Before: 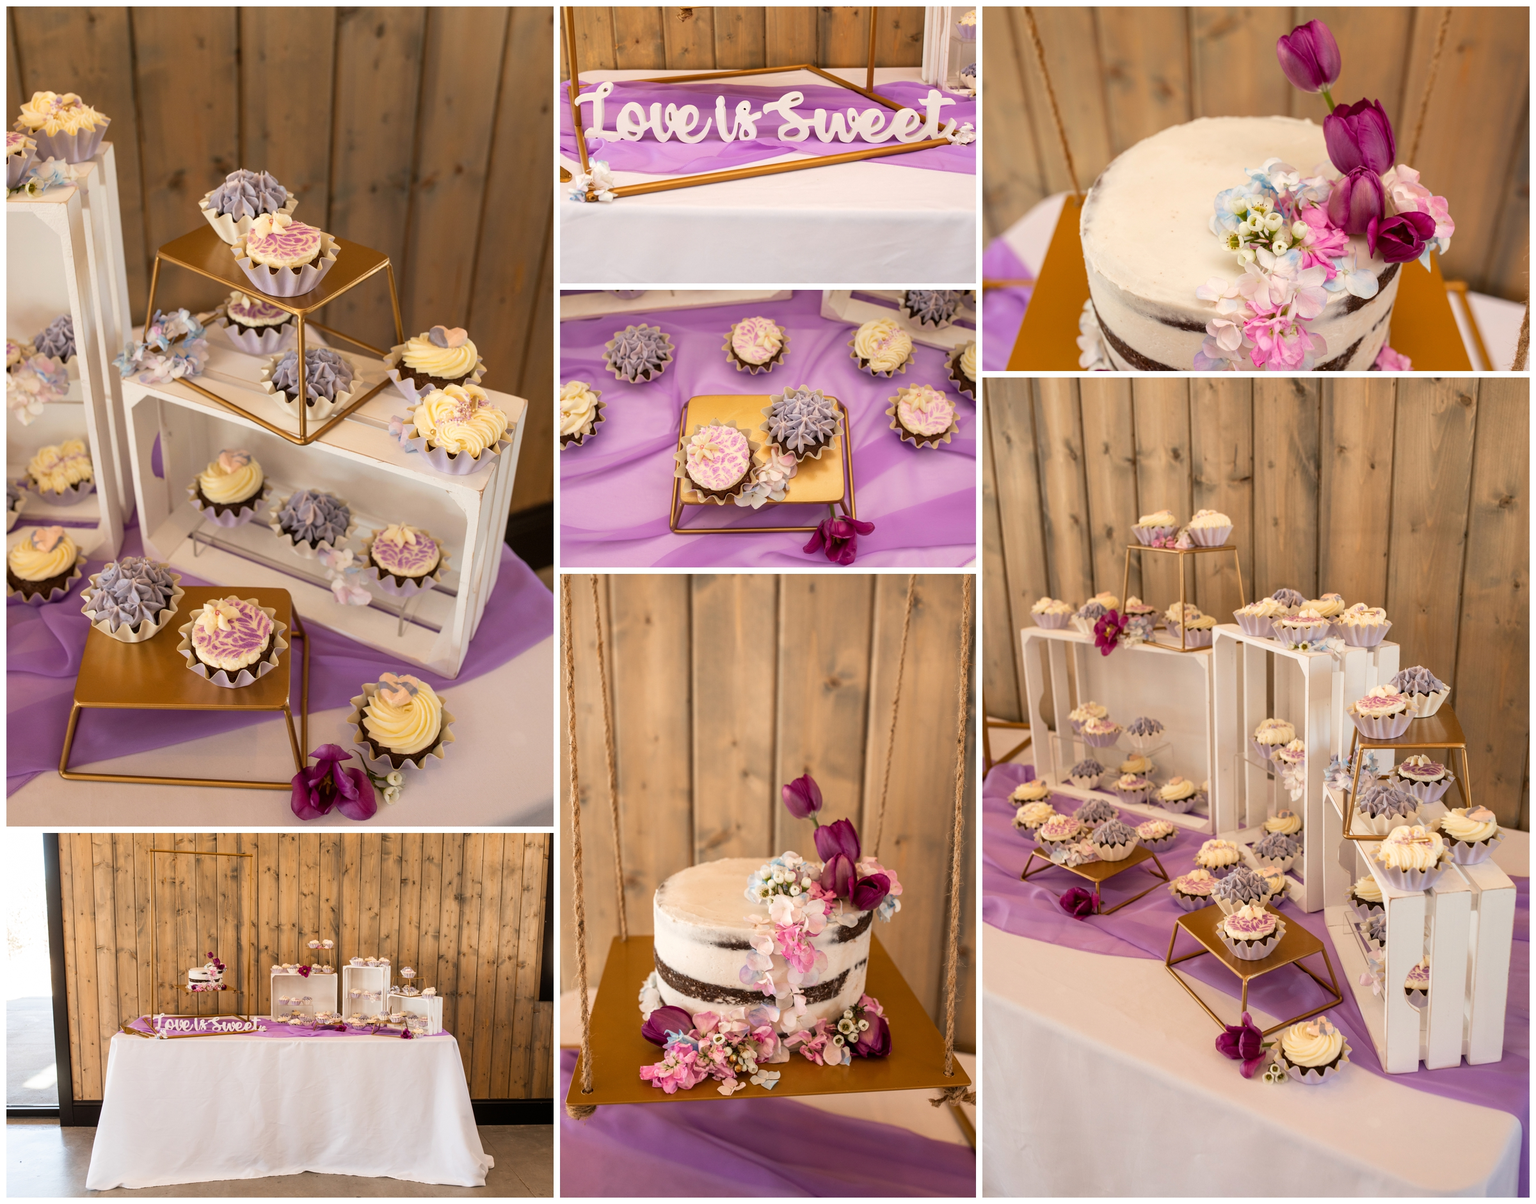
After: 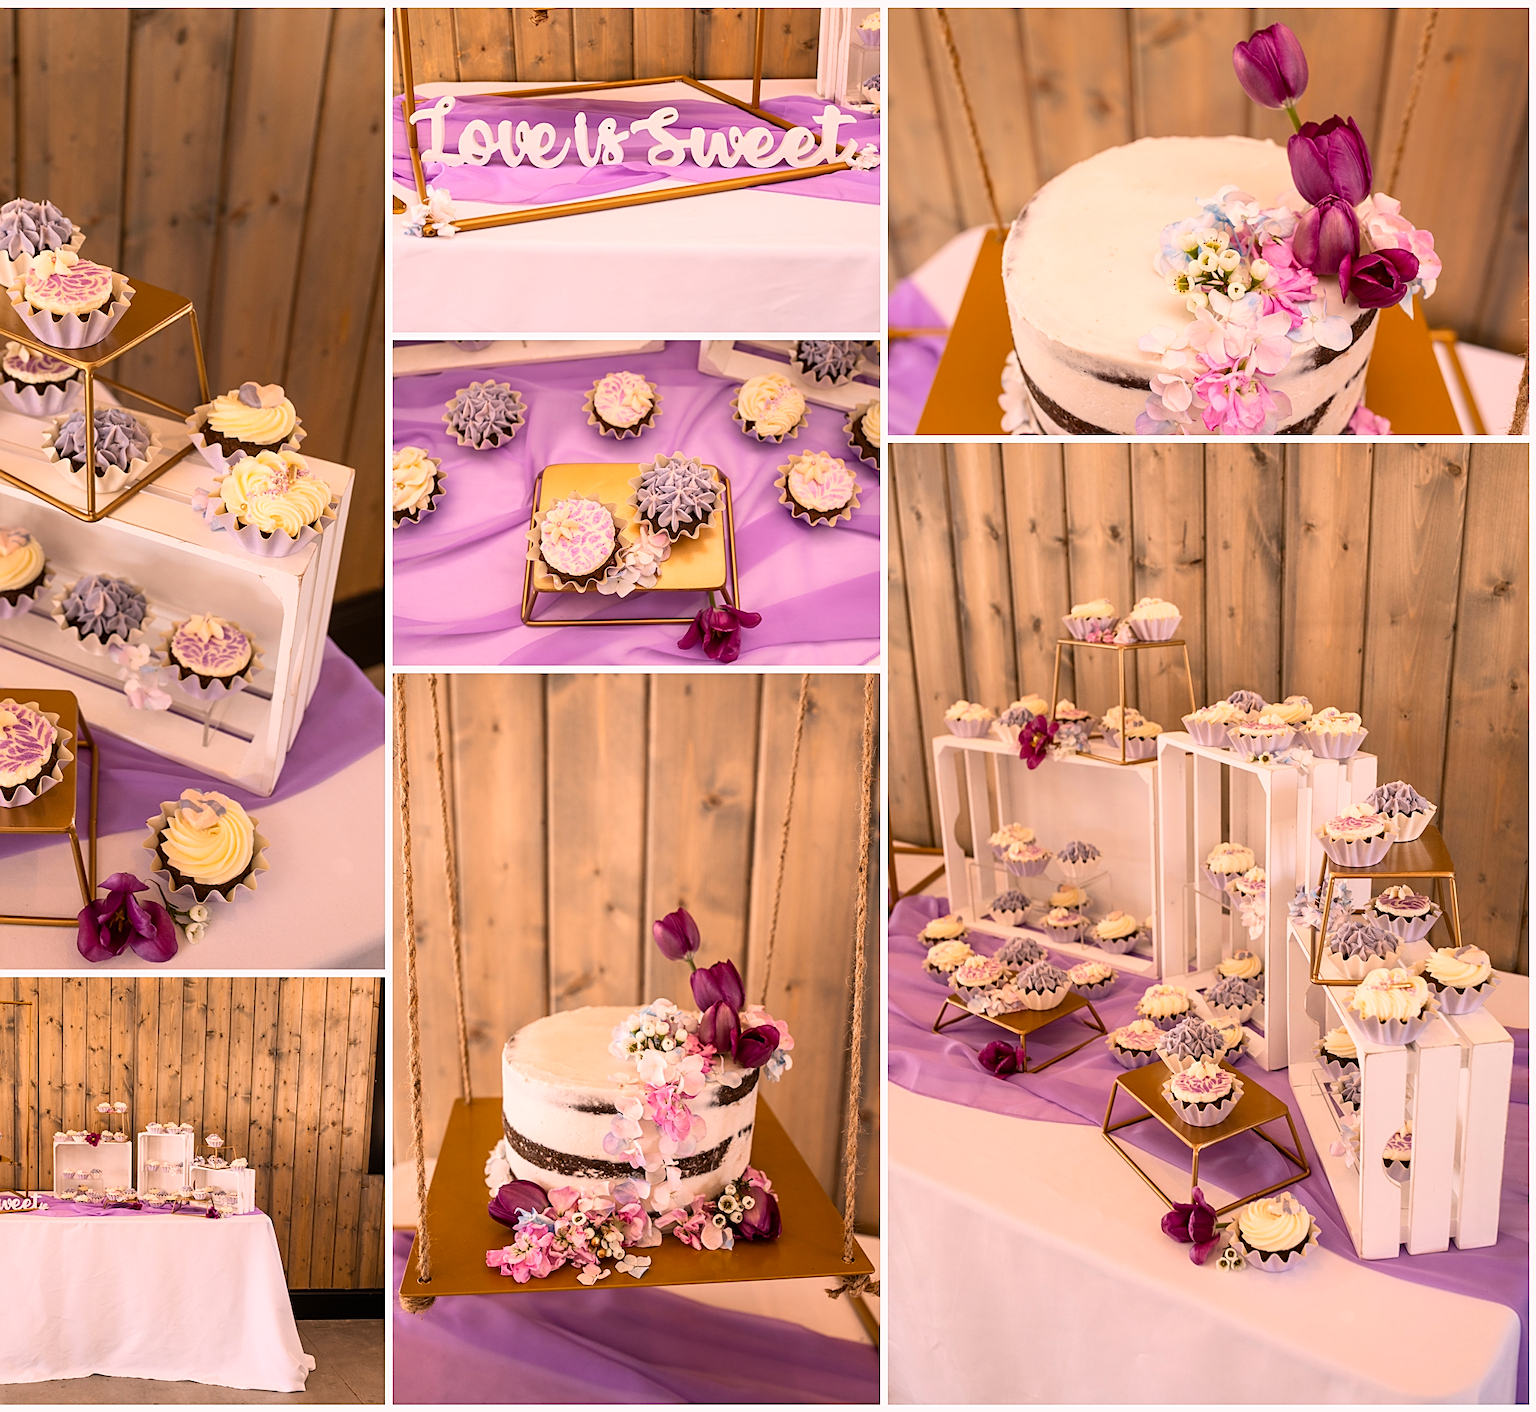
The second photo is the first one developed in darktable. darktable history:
sharpen: on, module defaults
crop and rotate: left 14.692%
contrast brightness saturation: contrast 0.152, brightness 0.055
color calibration: output R [1.063, -0.012, -0.003, 0], output B [-0.079, 0.047, 1, 0], illuminant custom, x 0.343, y 0.36, temperature 5029.41 K
